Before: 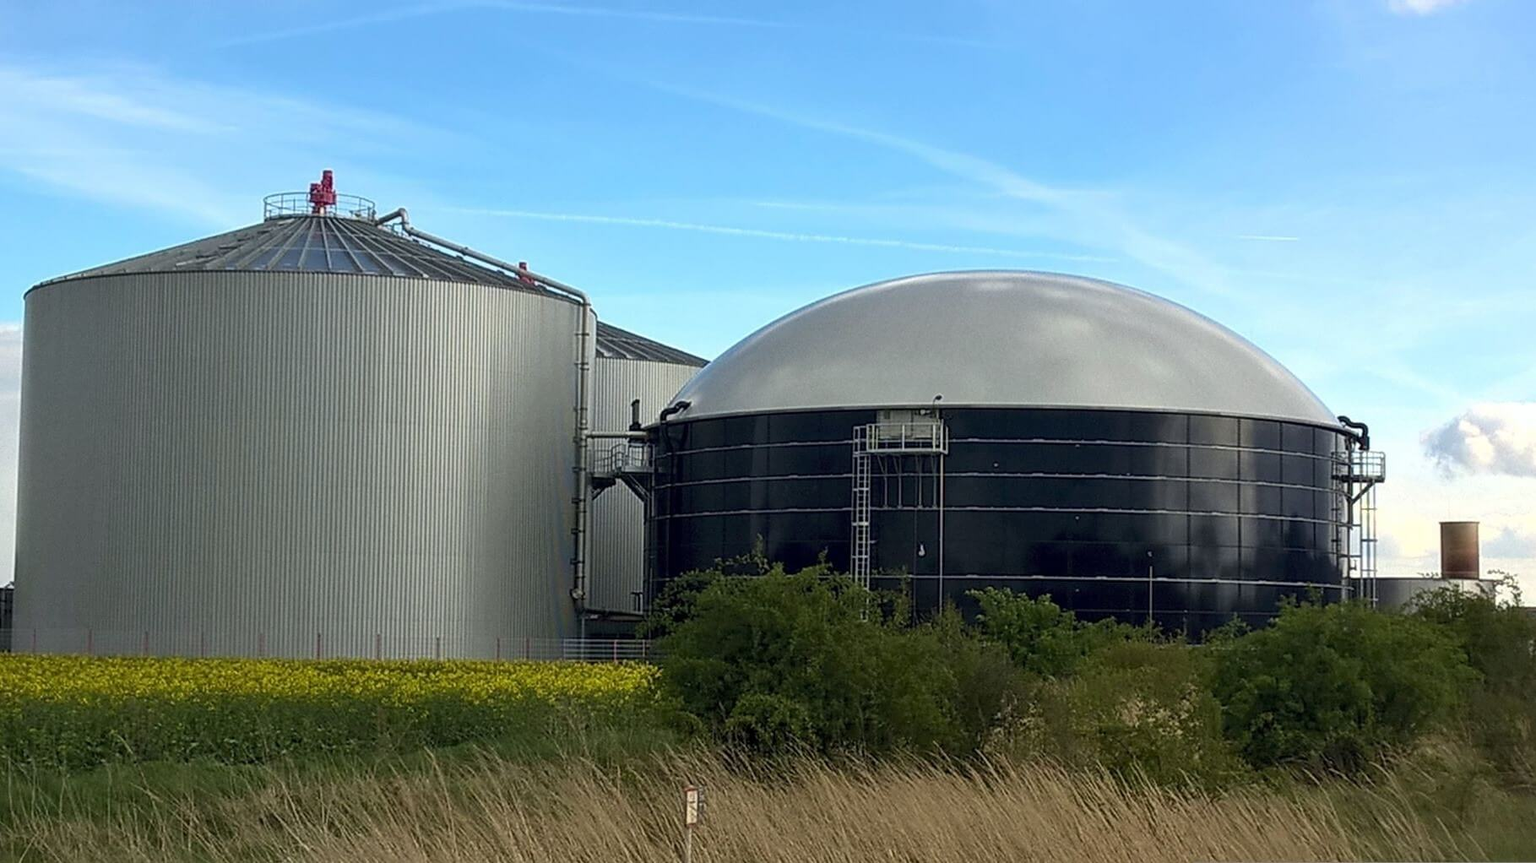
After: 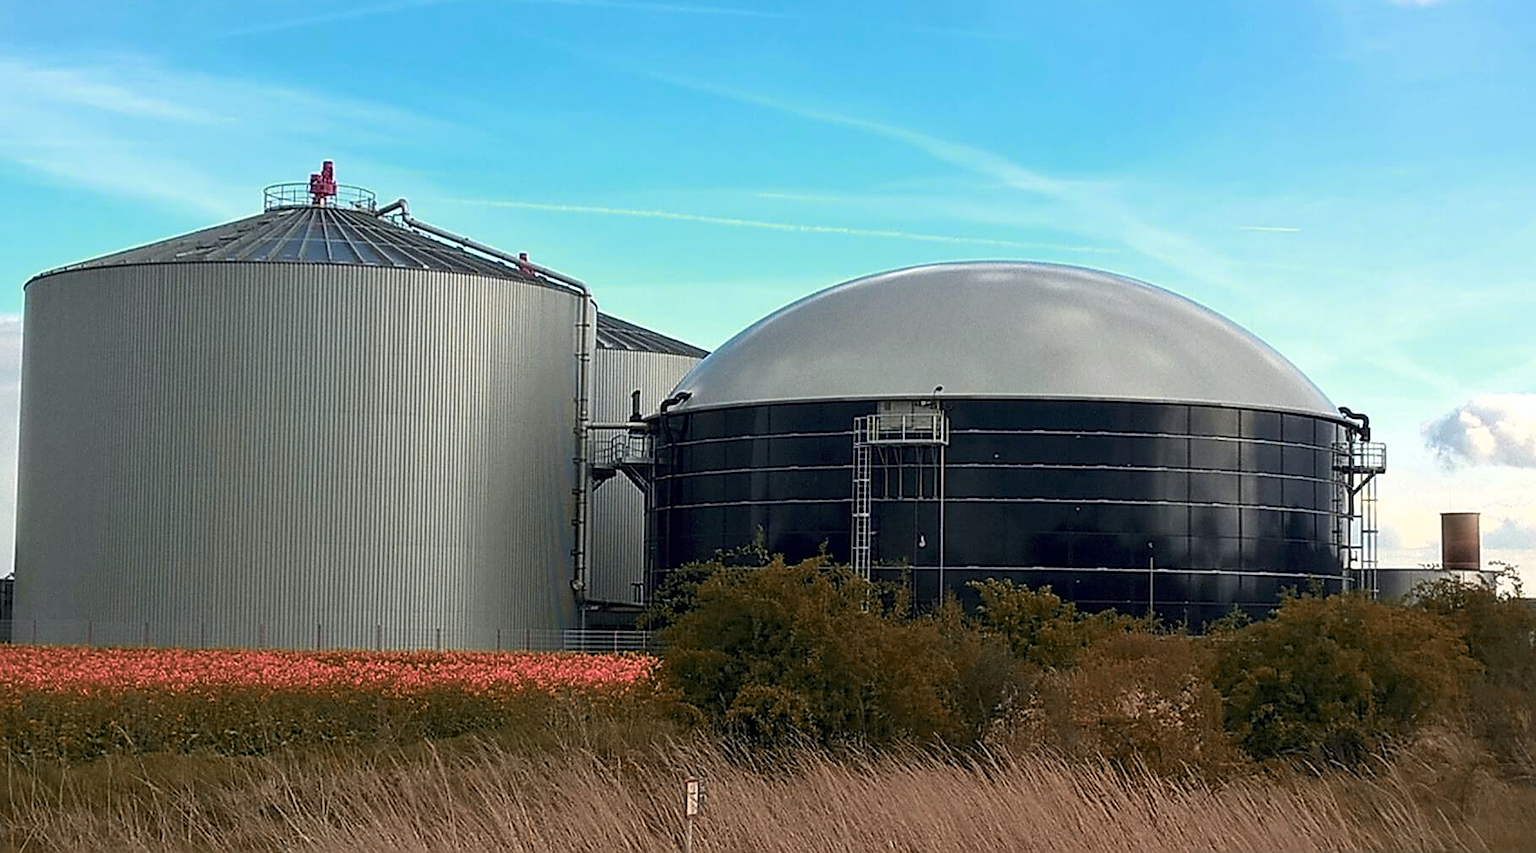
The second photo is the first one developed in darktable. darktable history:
crop: top 1.174%, right 0.043%
sharpen: on, module defaults
color zones: curves: ch2 [(0, 0.488) (0.143, 0.417) (0.286, 0.212) (0.429, 0.179) (0.571, 0.154) (0.714, 0.415) (0.857, 0.495) (1, 0.488)]
